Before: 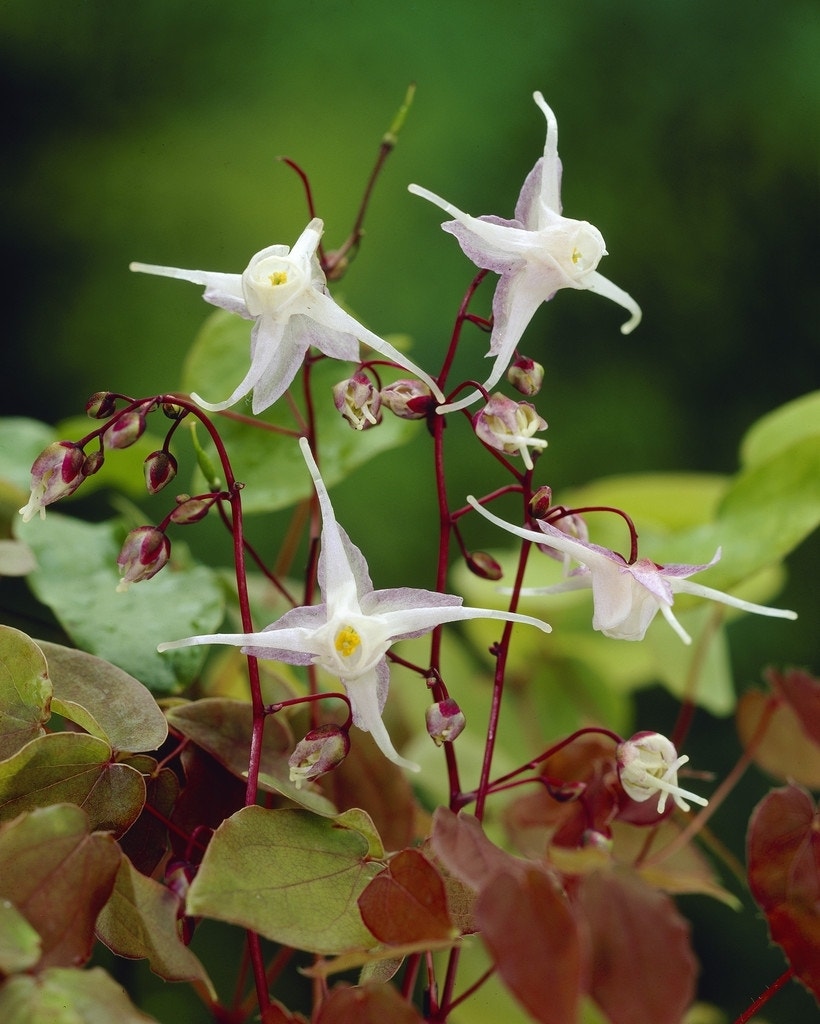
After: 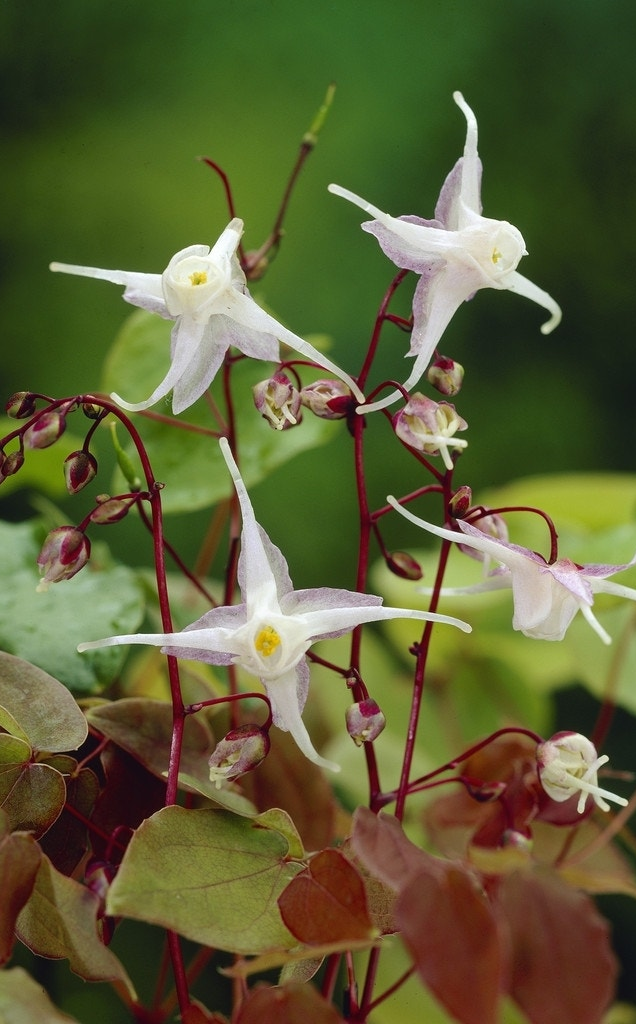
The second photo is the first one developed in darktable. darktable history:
crop: left 9.854%, right 12.481%
